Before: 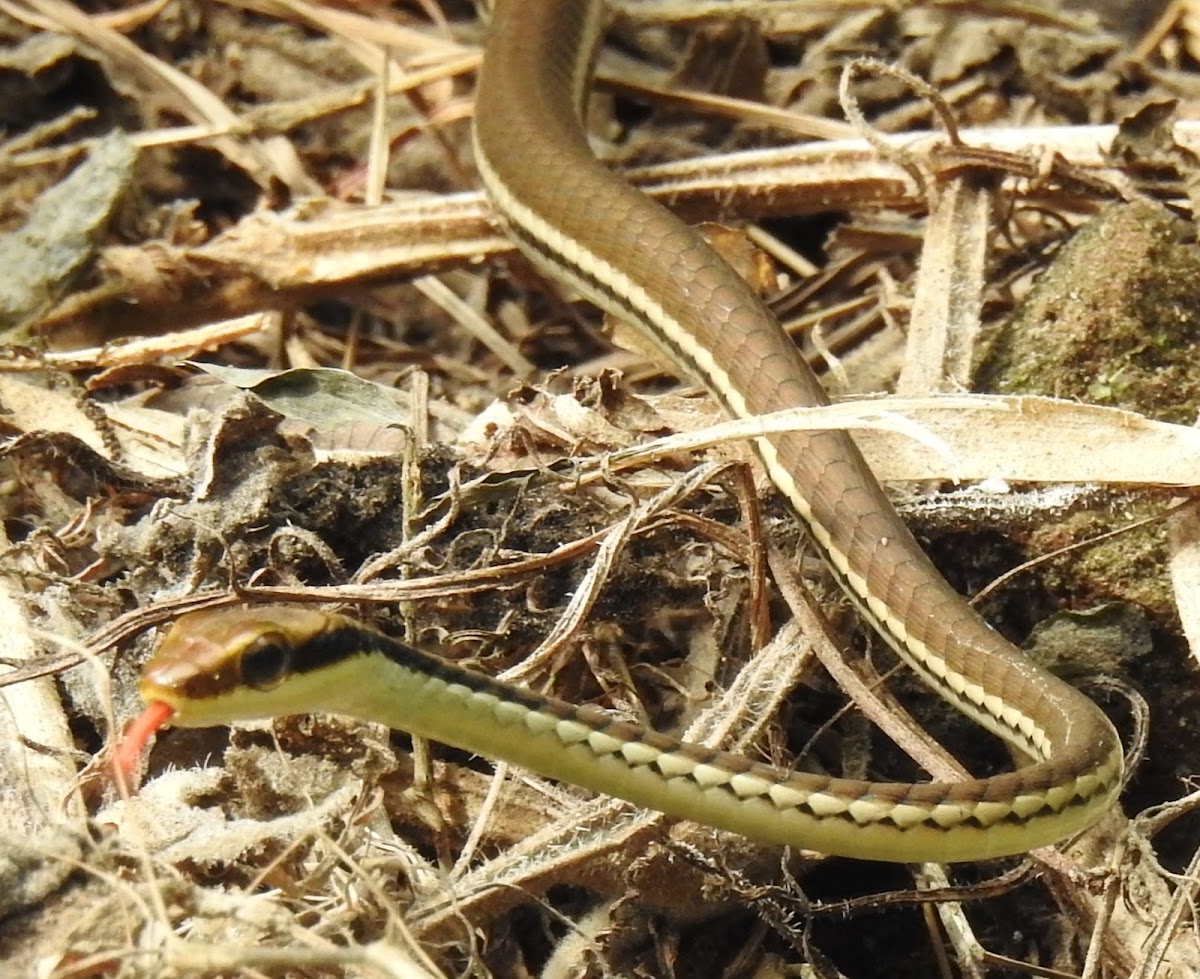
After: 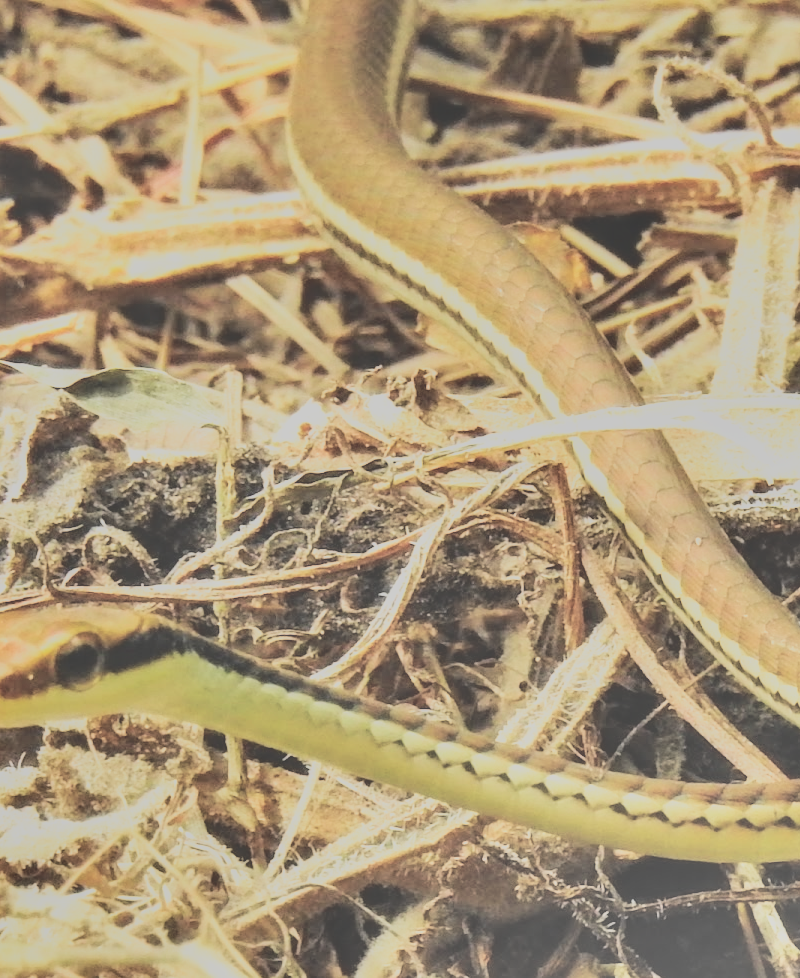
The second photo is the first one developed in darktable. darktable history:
velvia: on, module defaults
exposure: black level correction -0.086, compensate highlight preservation false
contrast brightness saturation: contrast 0.387, brightness 0.523
tone equalizer: edges refinement/feathering 500, mask exposure compensation -1.57 EV, preserve details no
local contrast: on, module defaults
shadows and highlights: shadows 80.04, white point adjustment -8.94, highlights -61.24, soften with gaussian
base curve: curves: ch0 [(0, 0) (0.025, 0.046) (0.112, 0.277) (0.467, 0.74) (0.814, 0.929) (1, 0.942)], preserve colors none
crop and rotate: left 15.519%, right 17.75%
